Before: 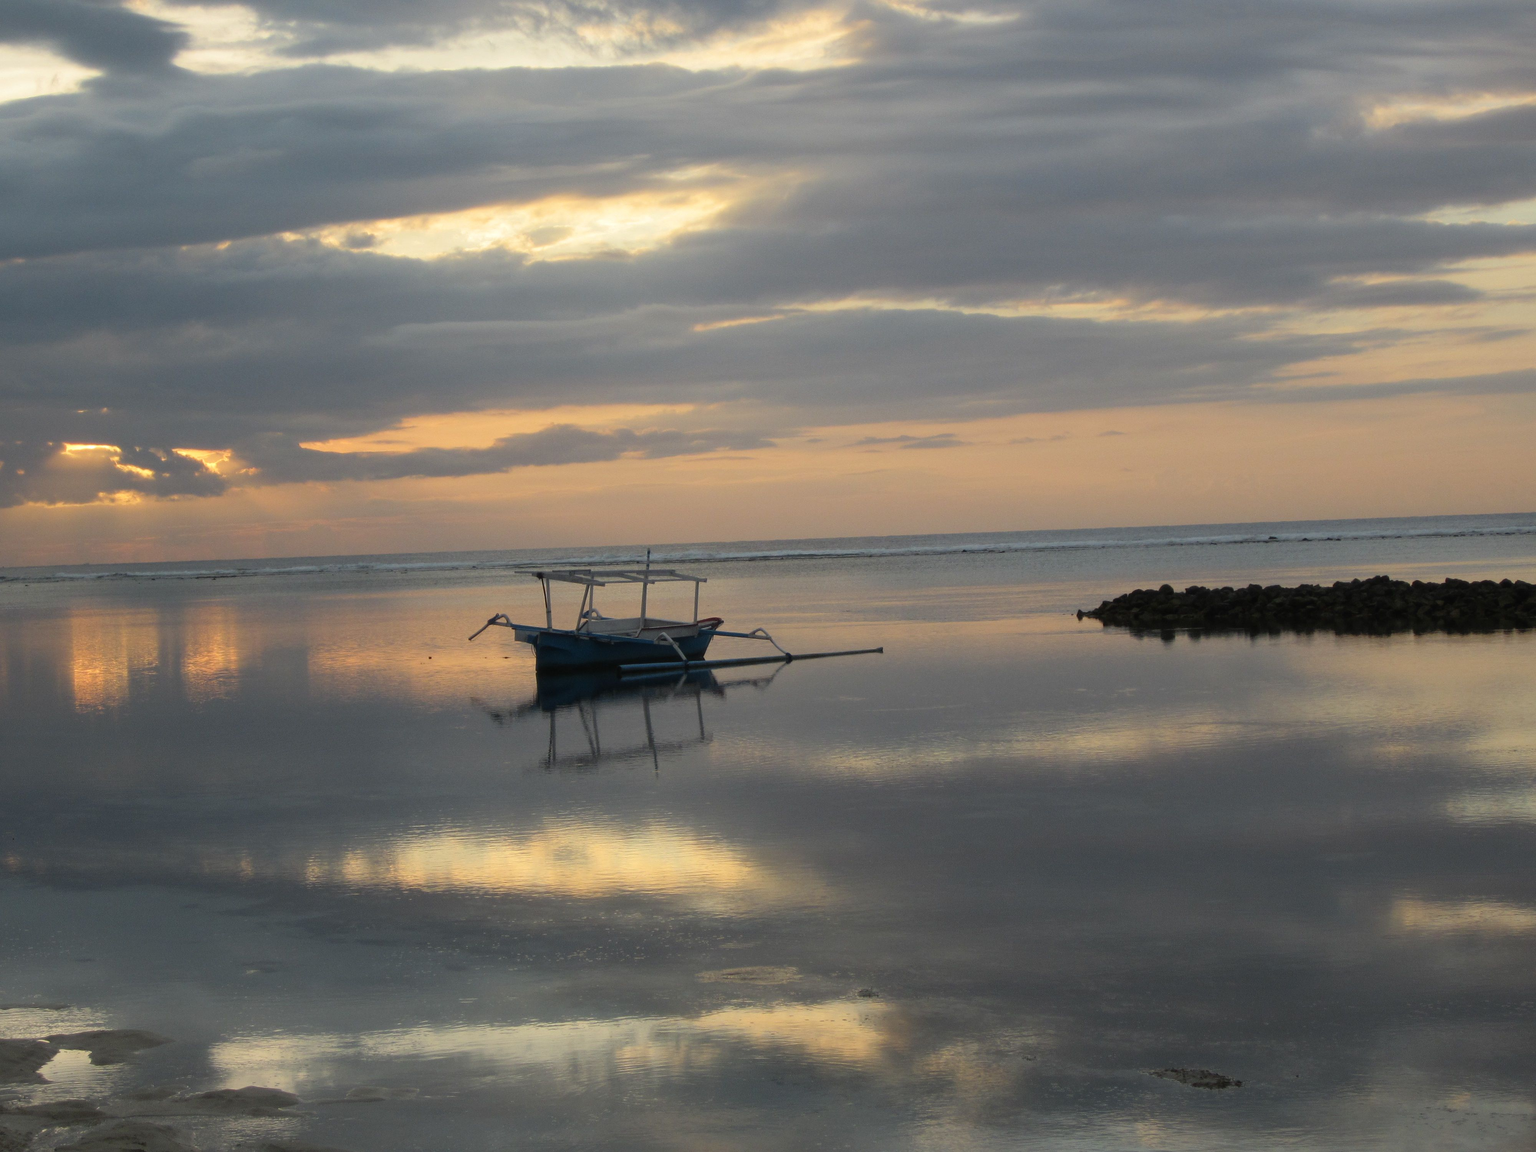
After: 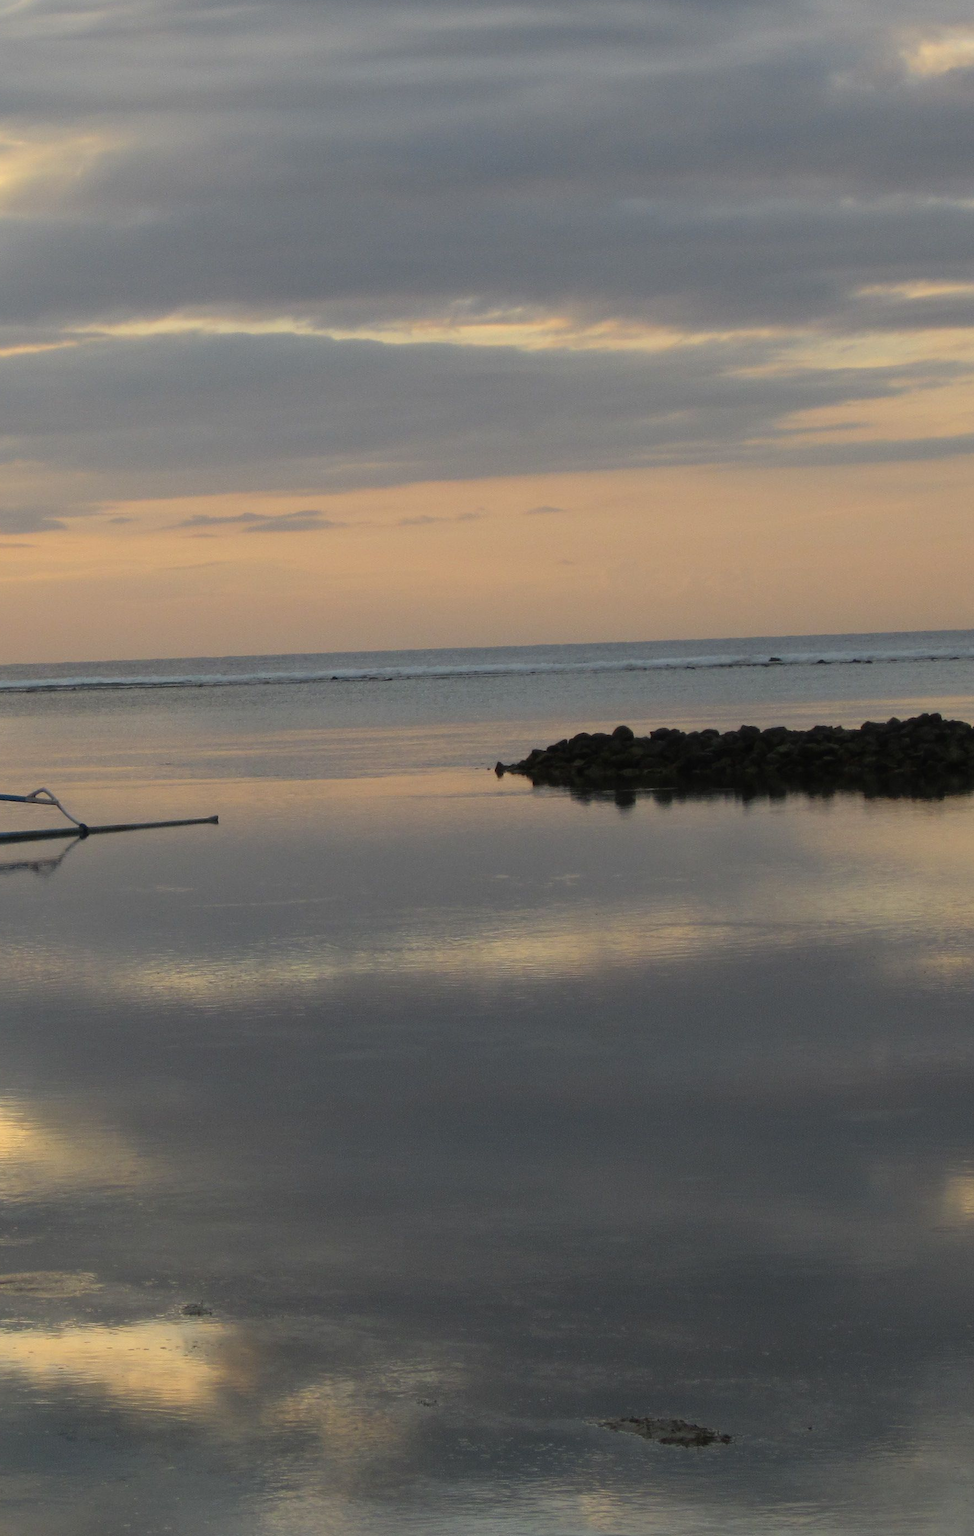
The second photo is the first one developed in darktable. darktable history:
crop: left 47.553%, top 6.655%, right 8.041%
